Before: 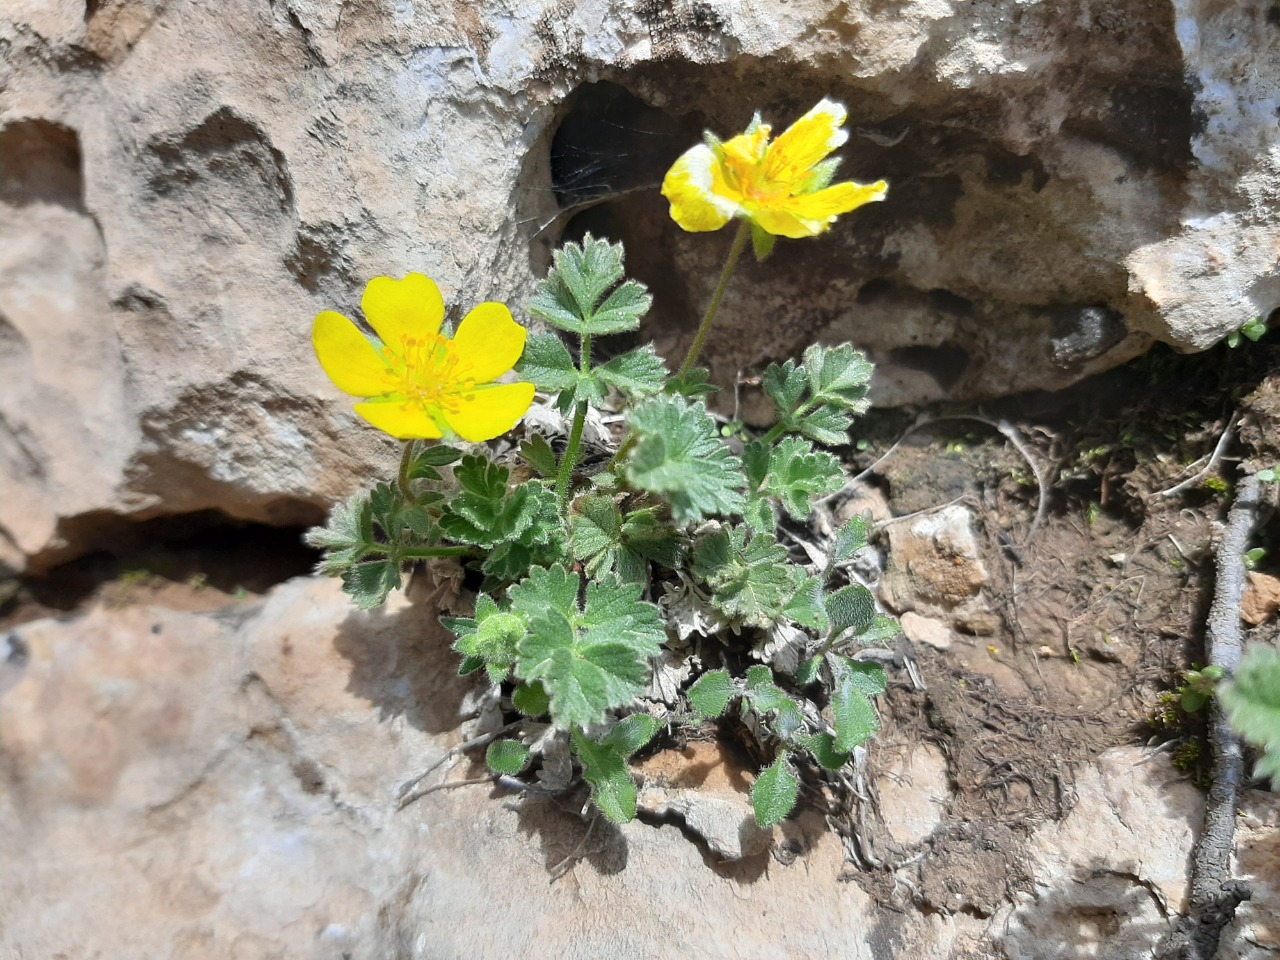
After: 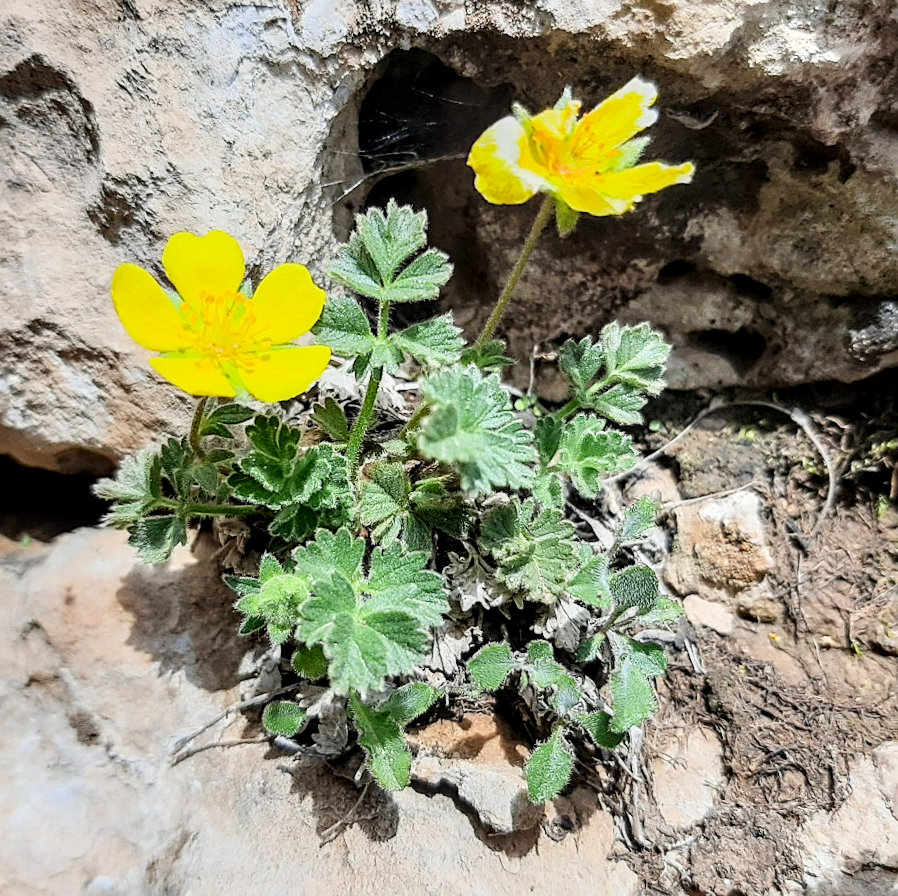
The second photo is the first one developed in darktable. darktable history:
crop and rotate: angle -3.05°, left 14.031%, top 0.034%, right 10.929%, bottom 0.061%
filmic rgb: black relative exposure -7.65 EV, white relative exposure 4.56 EV, hardness 3.61, iterations of high-quality reconstruction 10
exposure: exposure -0.04 EV, compensate exposure bias true, compensate highlight preservation false
contrast brightness saturation: contrast 0.199, brightness 0.158, saturation 0.225
local contrast: highlights 59%, detail 146%
sharpen: amount 0.498
